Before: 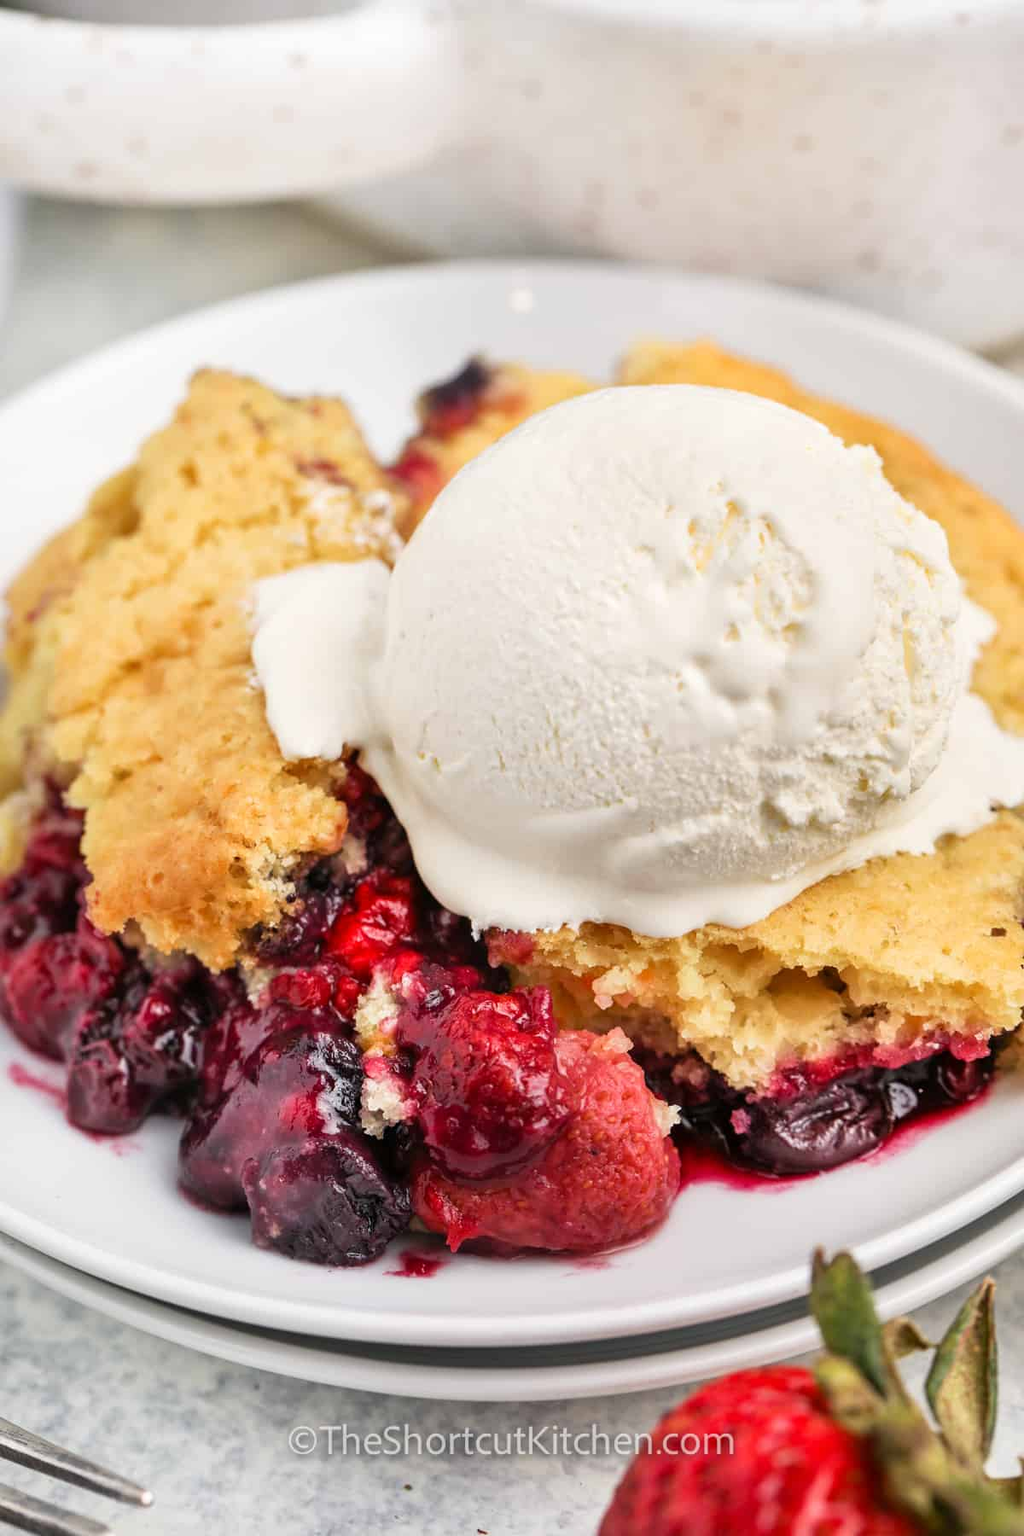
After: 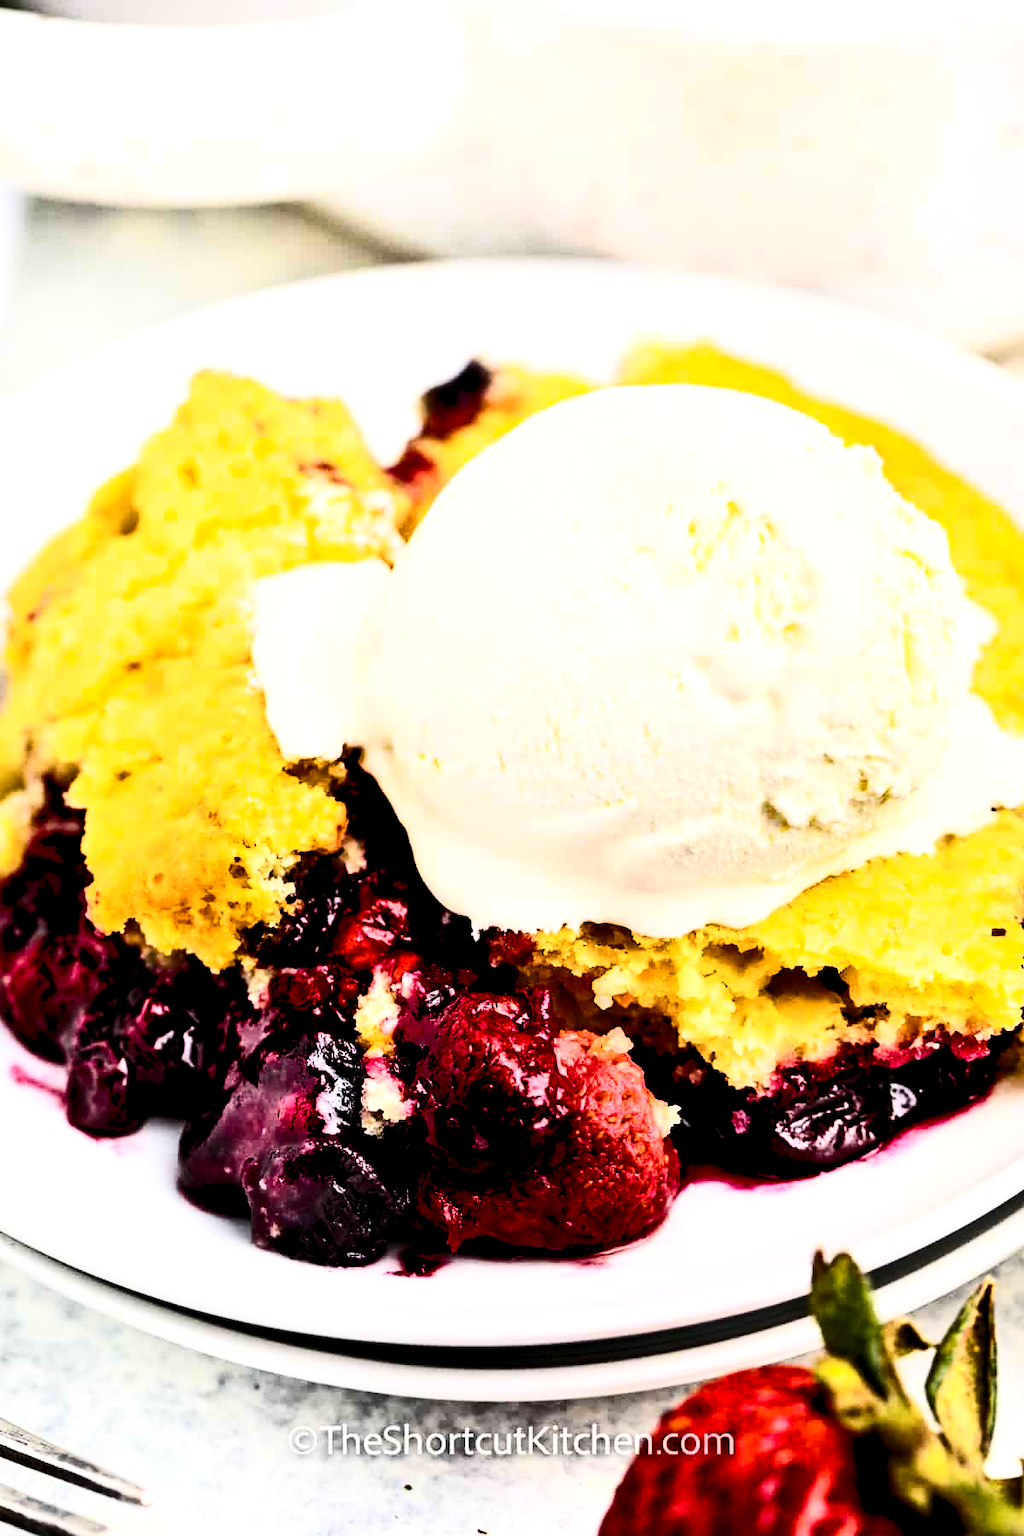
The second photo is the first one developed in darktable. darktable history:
color balance rgb: linear chroma grading › global chroma 9%, perceptual saturation grading › global saturation 36%, perceptual saturation grading › shadows 35%, perceptual brilliance grading › global brilliance 15%, perceptual brilliance grading › shadows -35%, global vibrance 15%
contrast brightness saturation: contrast 0.5, saturation -0.1
rgb levels: levels [[0.029, 0.461, 0.922], [0, 0.5, 1], [0, 0.5, 1]]
